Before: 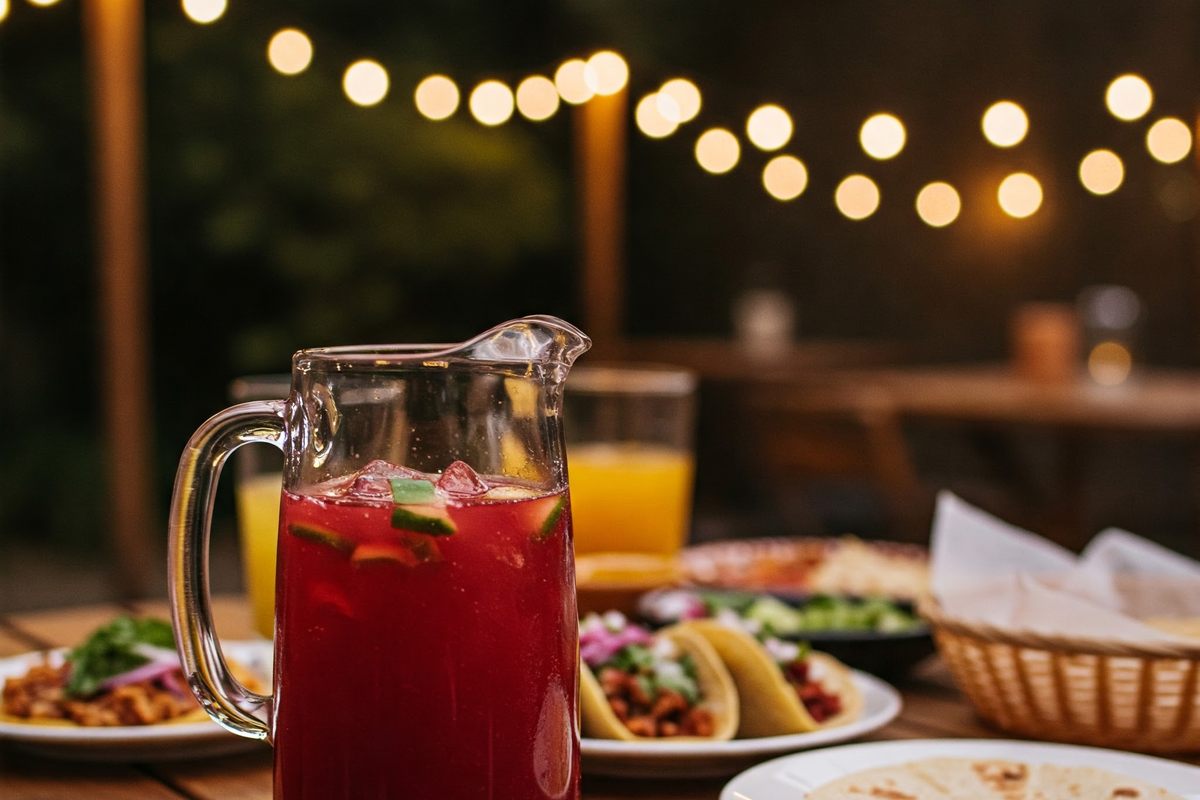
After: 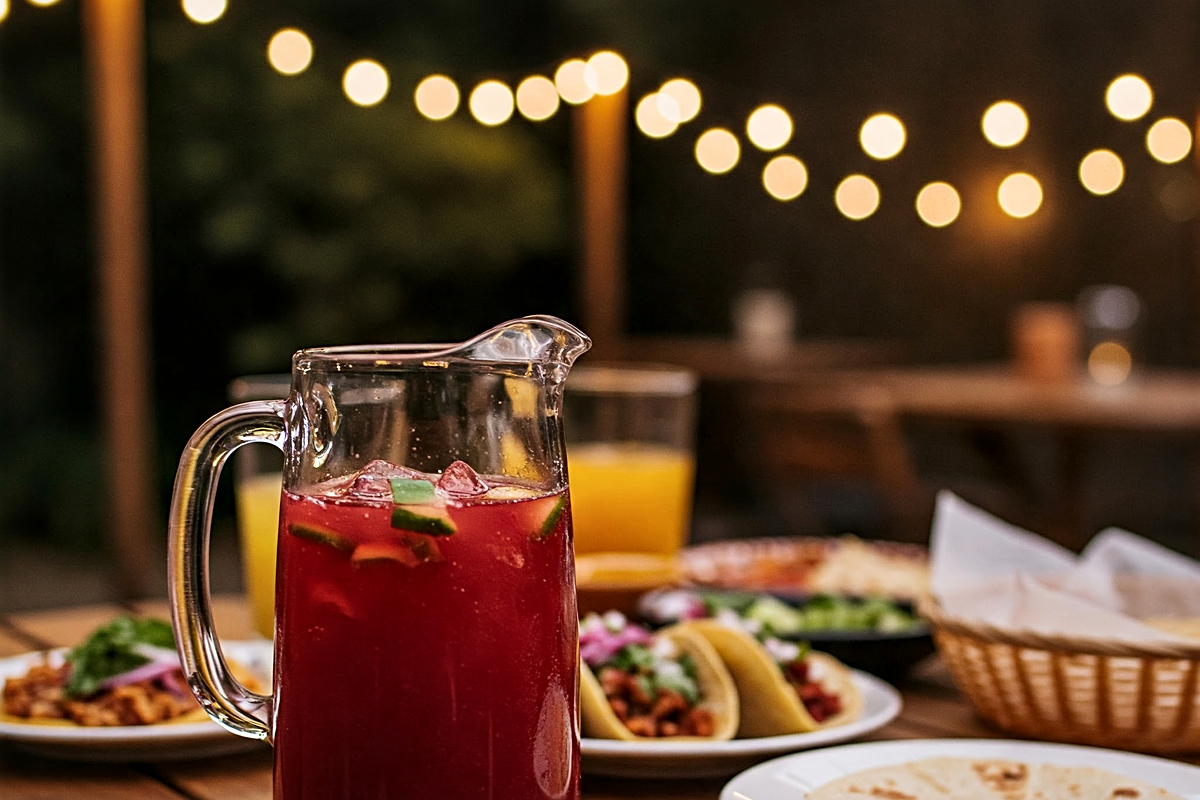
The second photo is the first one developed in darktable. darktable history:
local contrast: mode bilateral grid, contrast 20, coarseness 50, detail 139%, midtone range 0.2
sharpen: on, module defaults
